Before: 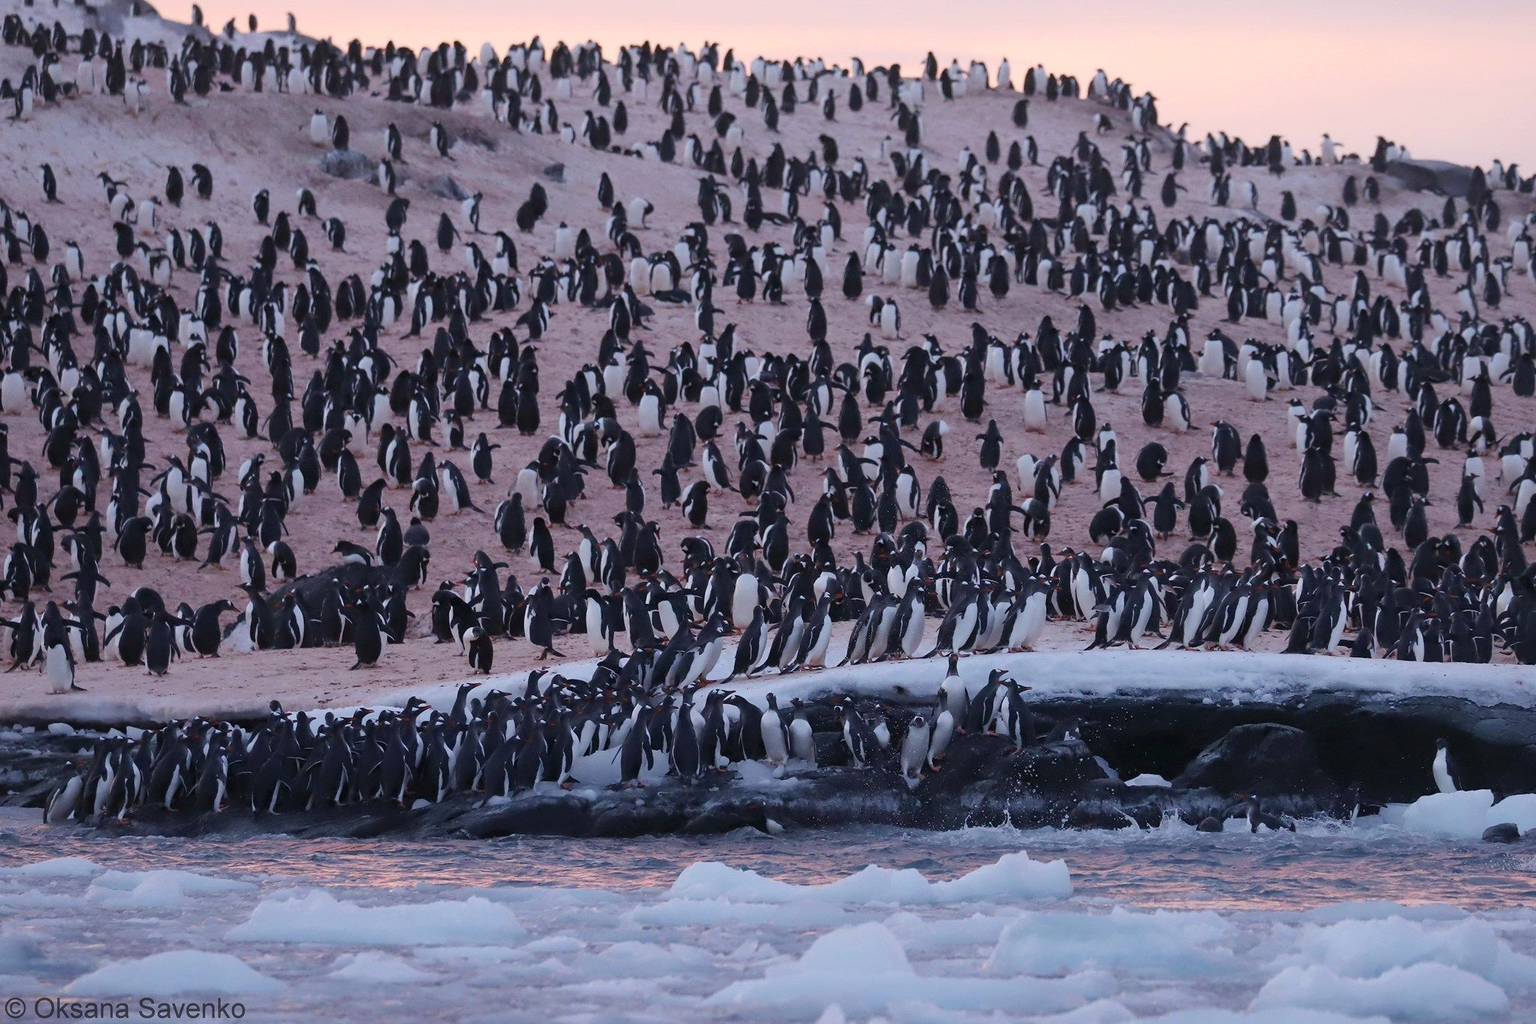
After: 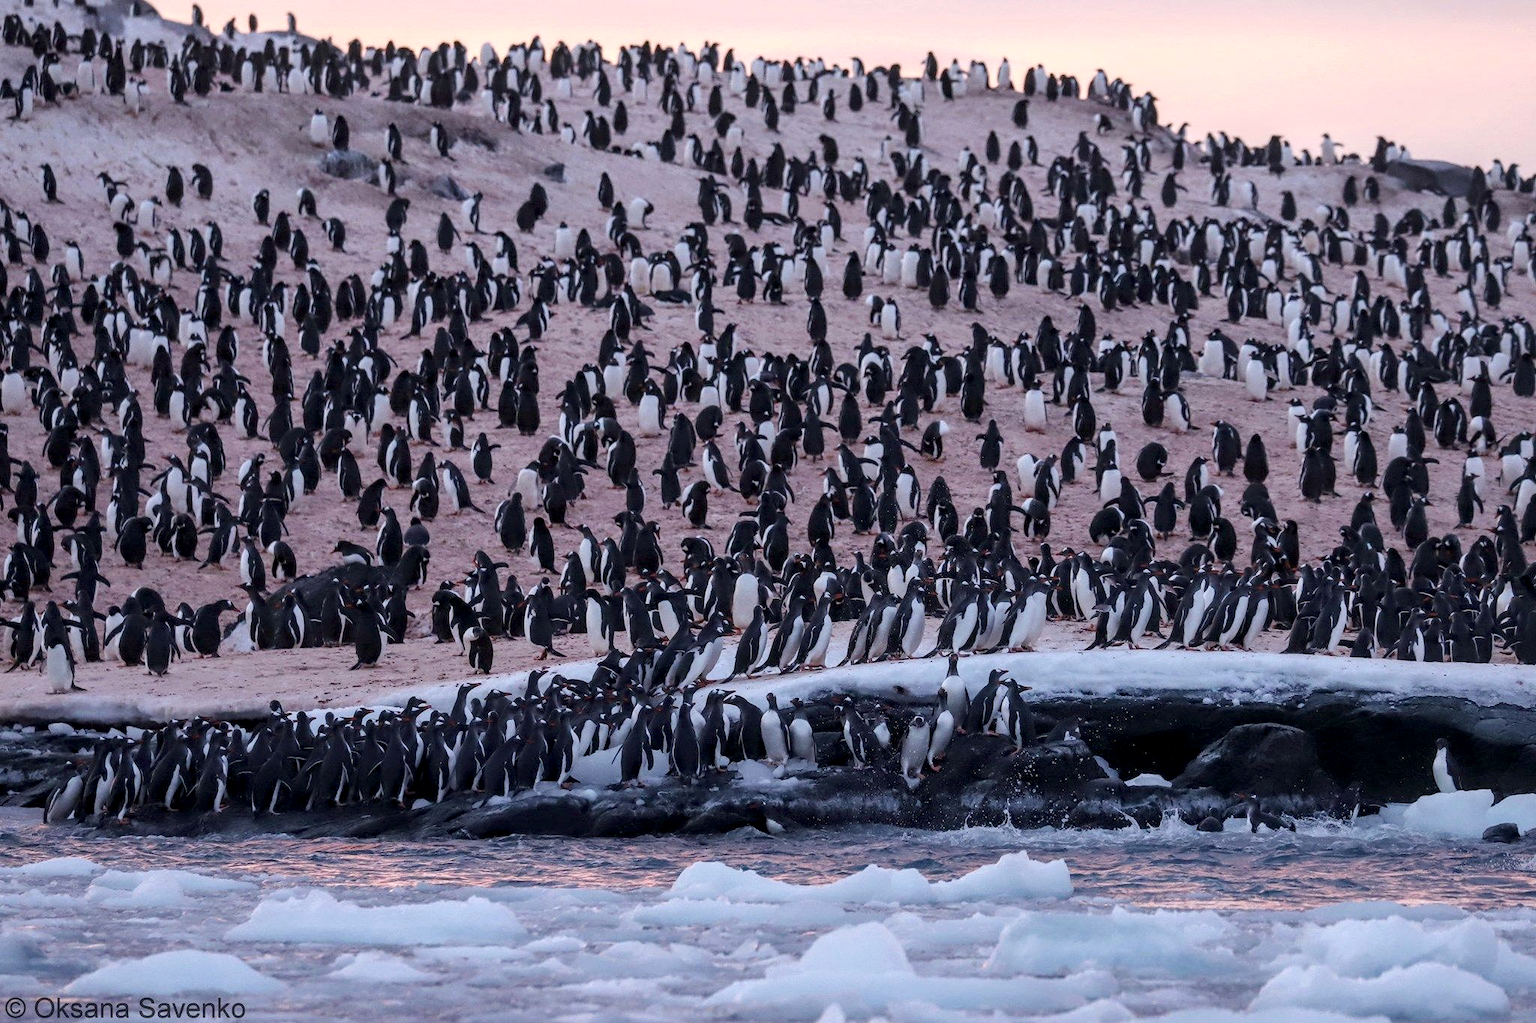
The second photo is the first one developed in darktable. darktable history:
local contrast: detail 150%
exposure: exposure 0.128 EV, compensate exposure bias true, compensate highlight preservation false
